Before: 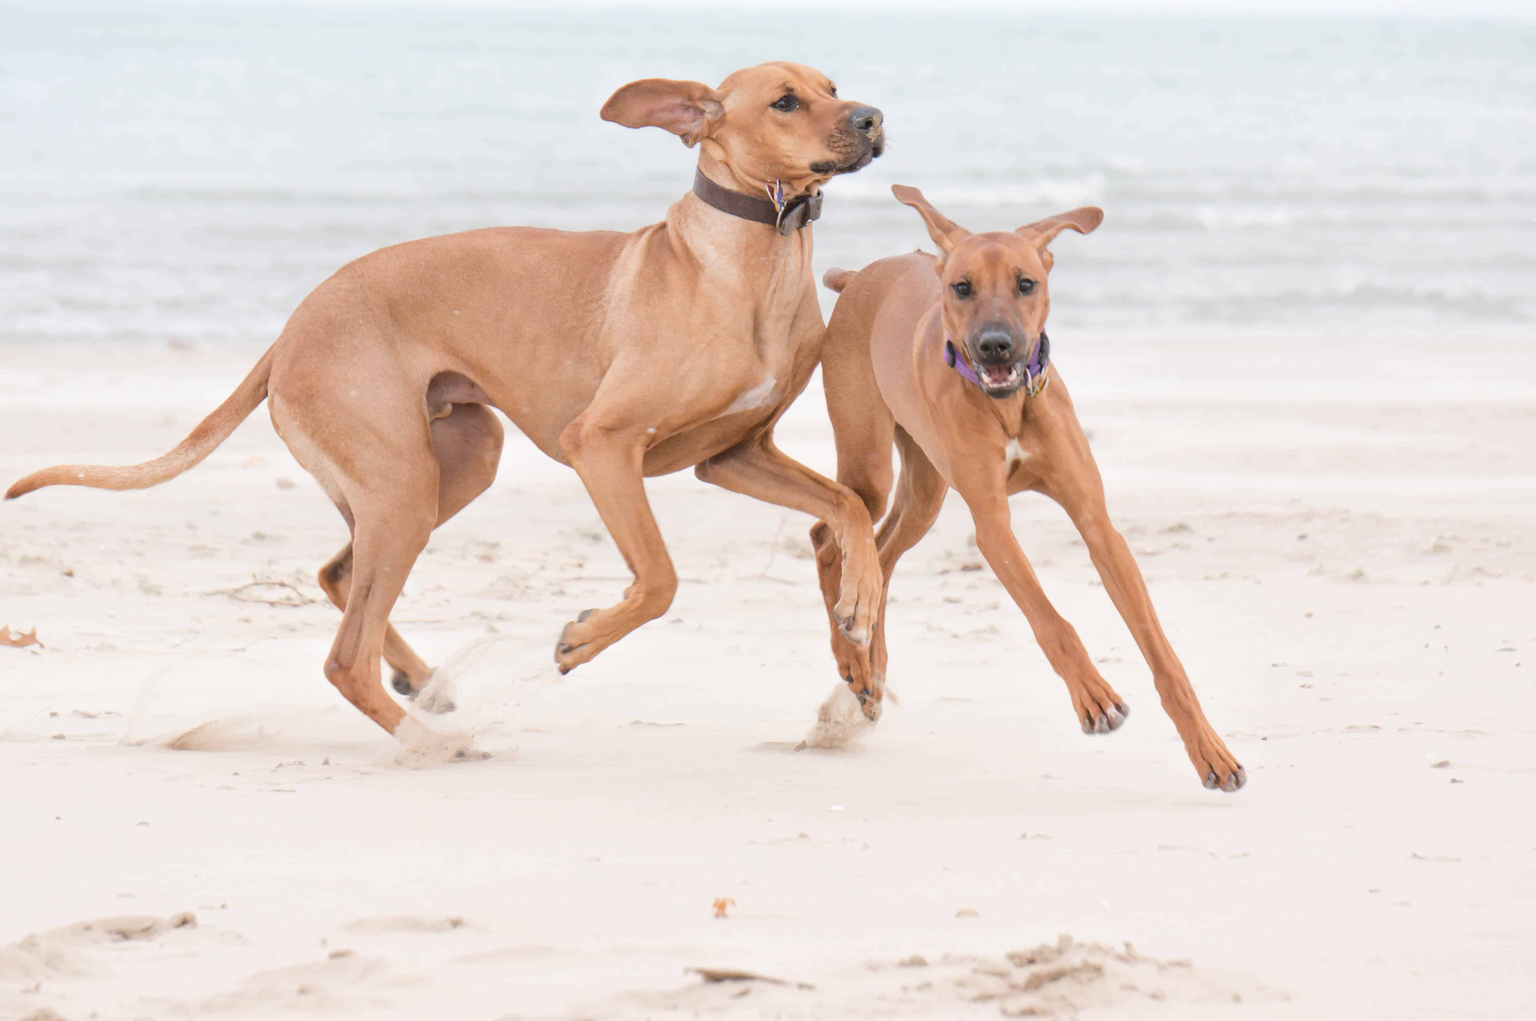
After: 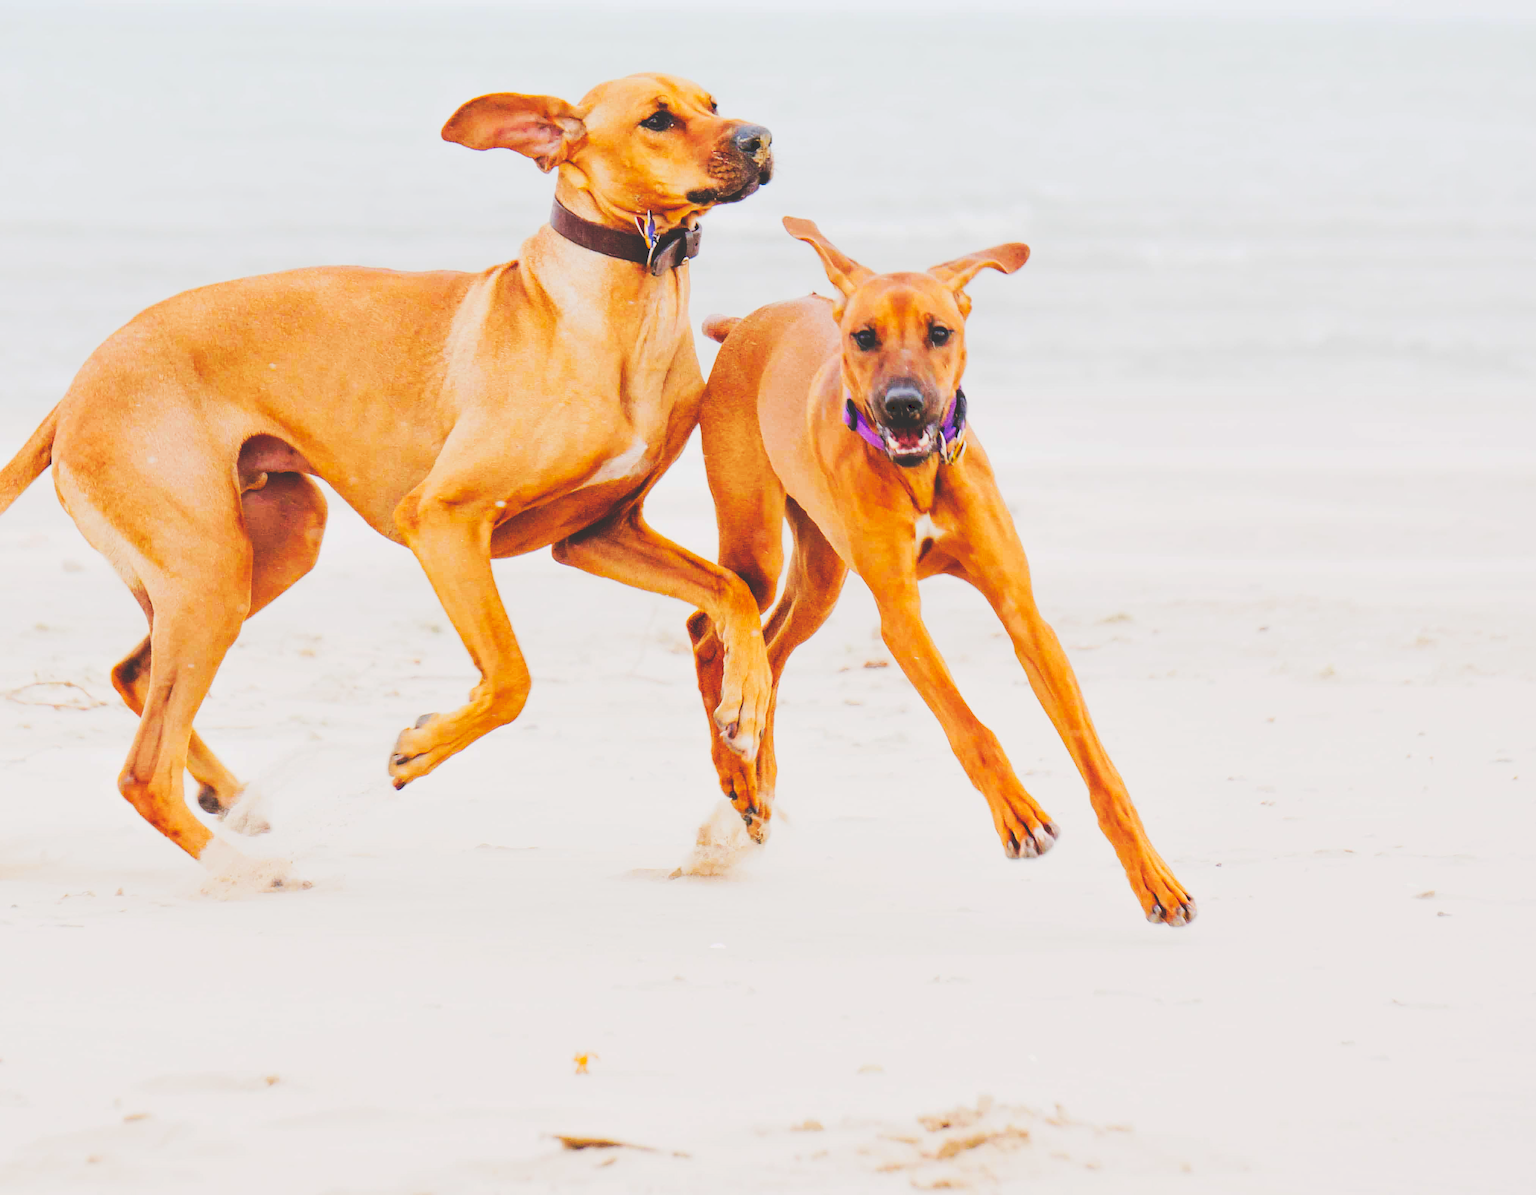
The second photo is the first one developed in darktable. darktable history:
color balance rgb: linear chroma grading › global chroma 15%, perceptual saturation grading › global saturation 30%
exposure: black level correction 0.006, exposure -0.226 EV, compensate highlight preservation false
sharpen: on, module defaults
crop and rotate: left 14.584%
tone curve: curves: ch0 [(0, 0) (0.003, 0.184) (0.011, 0.184) (0.025, 0.189) (0.044, 0.192) (0.069, 0.194) (0.1, 0.2) (0.136, 0.202) (0.177, 0.206) (0.224, 0.214) (0.277, 0.243) (0.335, 0.297) (0.399, 0.39) (0.468, 0.508) (0.543, 0.653) (0.623, 0.754) (0.709, 0.834) (0.801, 0.887) (0.898, 0.925) (1, 1)], preserve colors none
